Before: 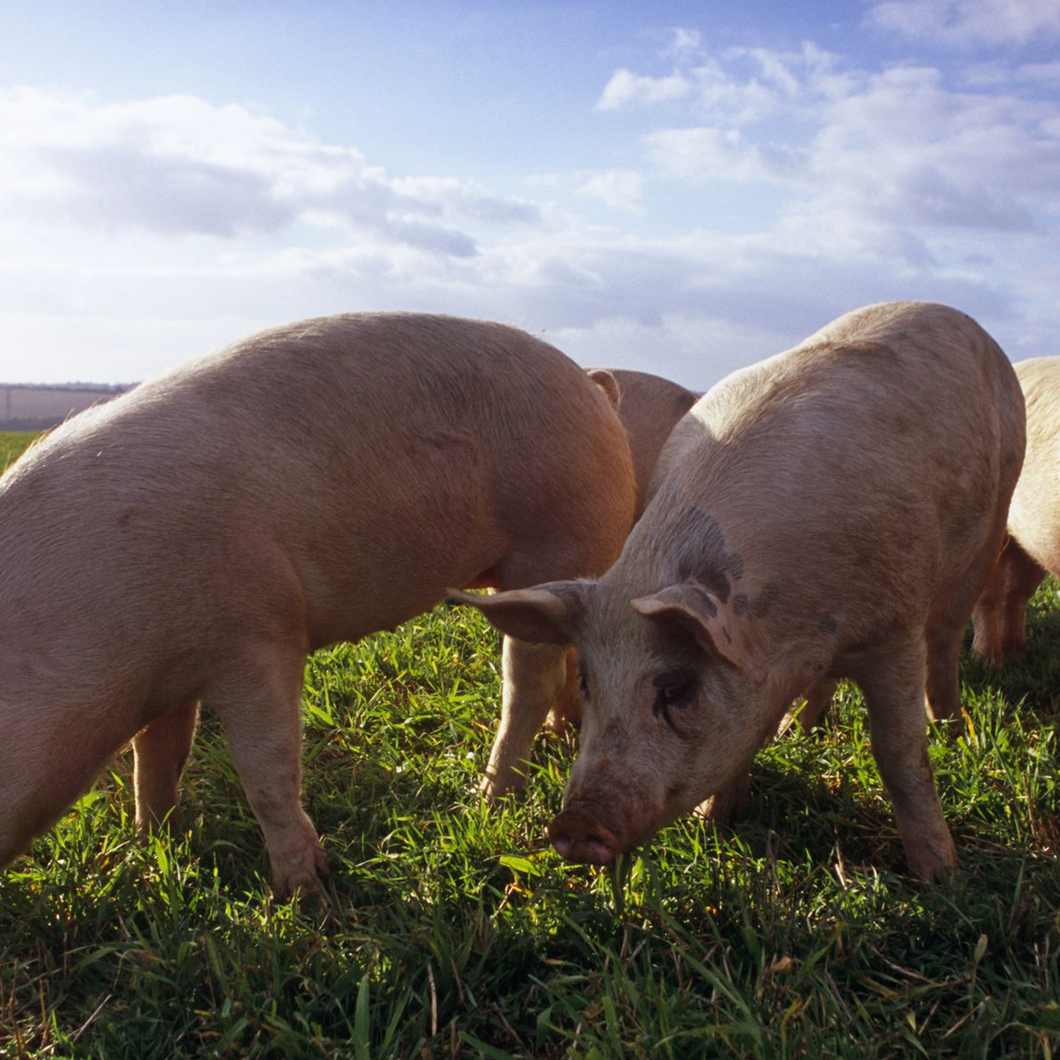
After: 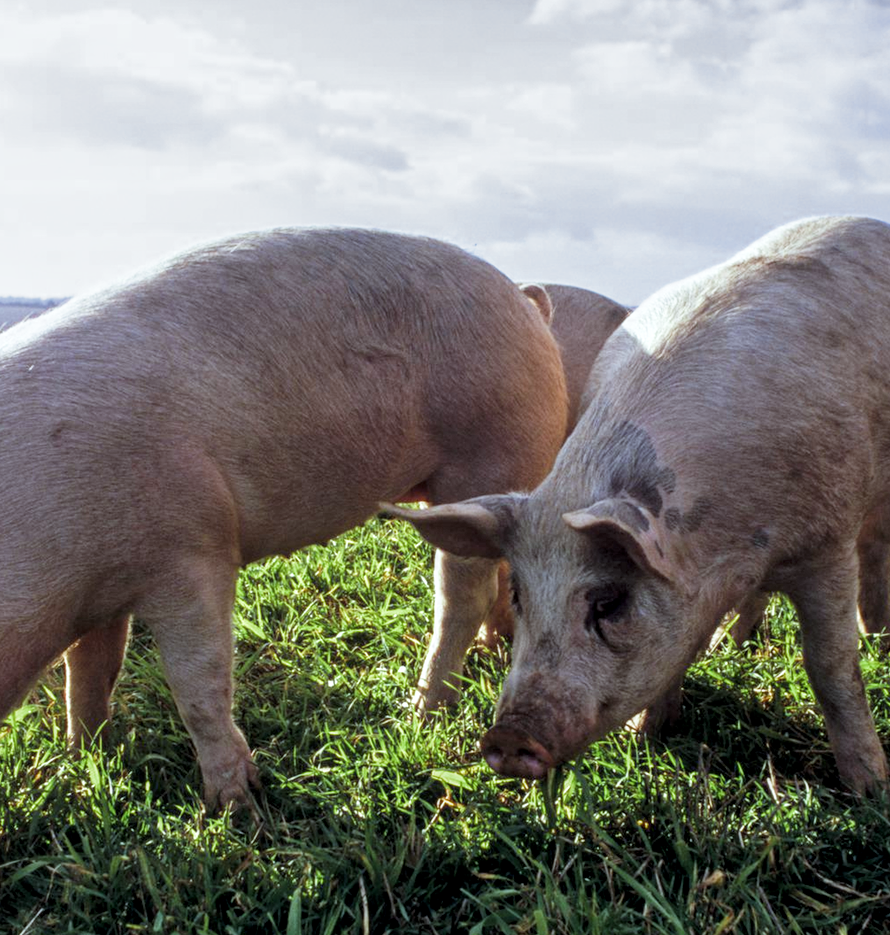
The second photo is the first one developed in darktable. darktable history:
filmic rgb: middle gray luminance 9.23%, black relative exposure -10.55 EV, white relative exposure 3.45 EV, threshold 6 EV, target black luminance 0%, hardness 5.98, latitude 59.69%, contrast 1.087, highlights saturation mix 5%, shadows ↔ highlights balance 29.23%, add noise in highlights 0, color science v3 (2019), use custom middle-gray values true, iterations of high-quality reconstruction 0, contrast in highlights soft, enable highlight reconstruction true
local contrast: on, module defaults
color calibration: illuminant Planckian (black body), adaptation linear Bradford (ICC v4), x 0.364, y 0.367, temperature 4417.56 K, saturation algorithm version 1 (2020)
white balance: red 0.925, blue 1.046
crop: left 6.446%, top 8.188%, right 9.538%, bottom 3.548%
